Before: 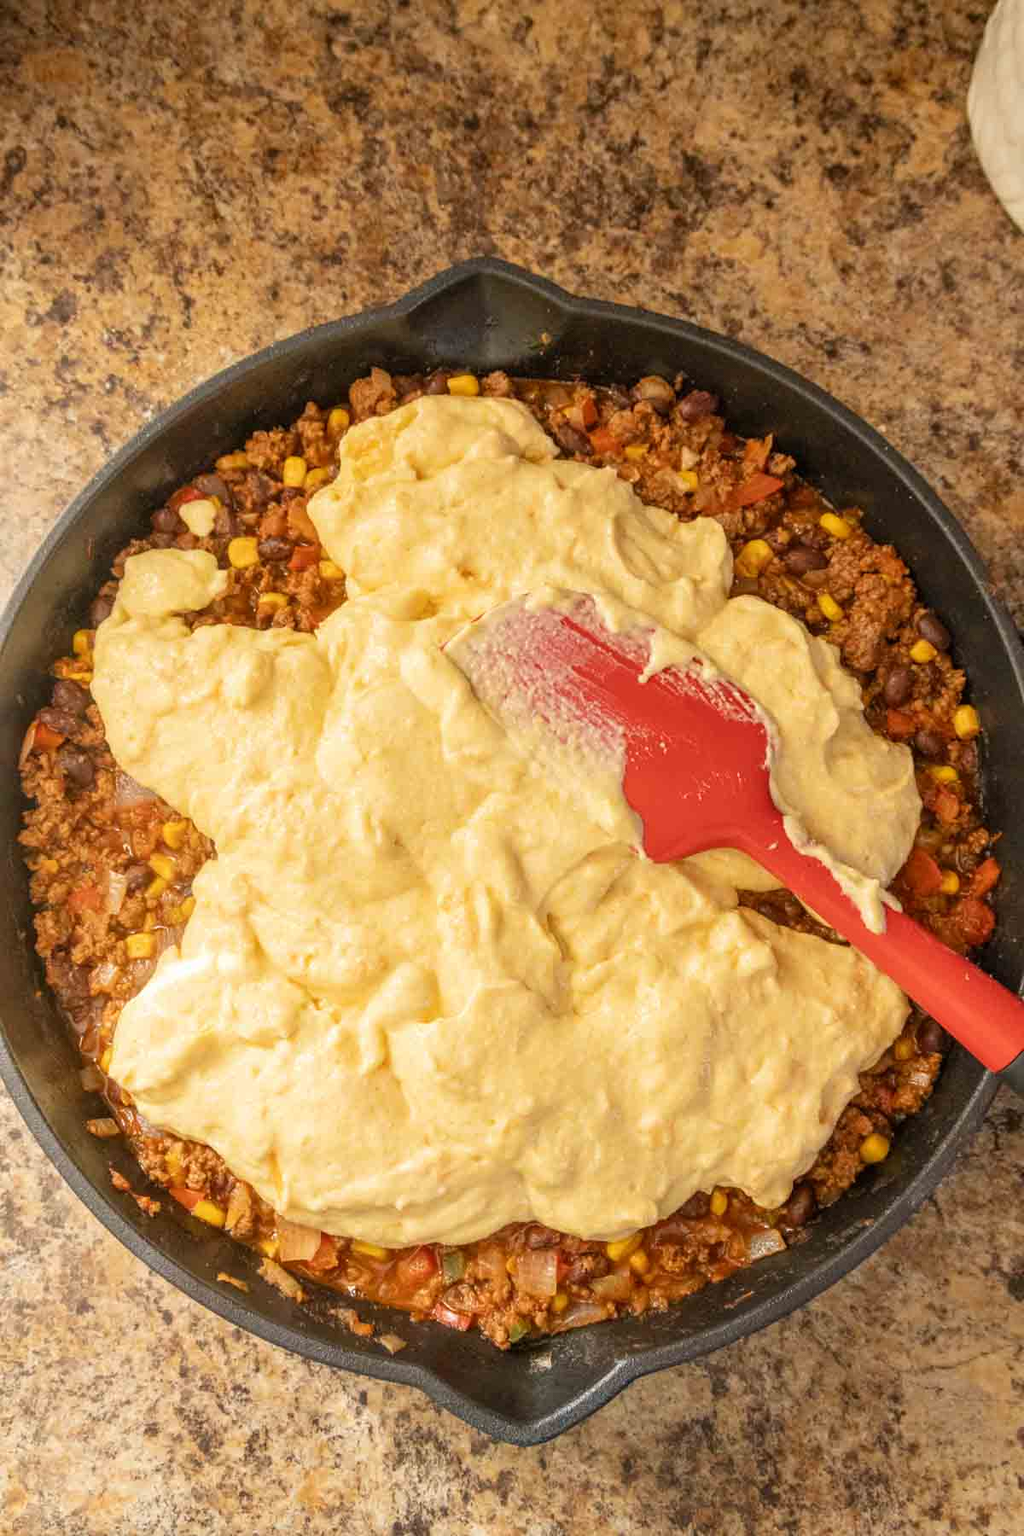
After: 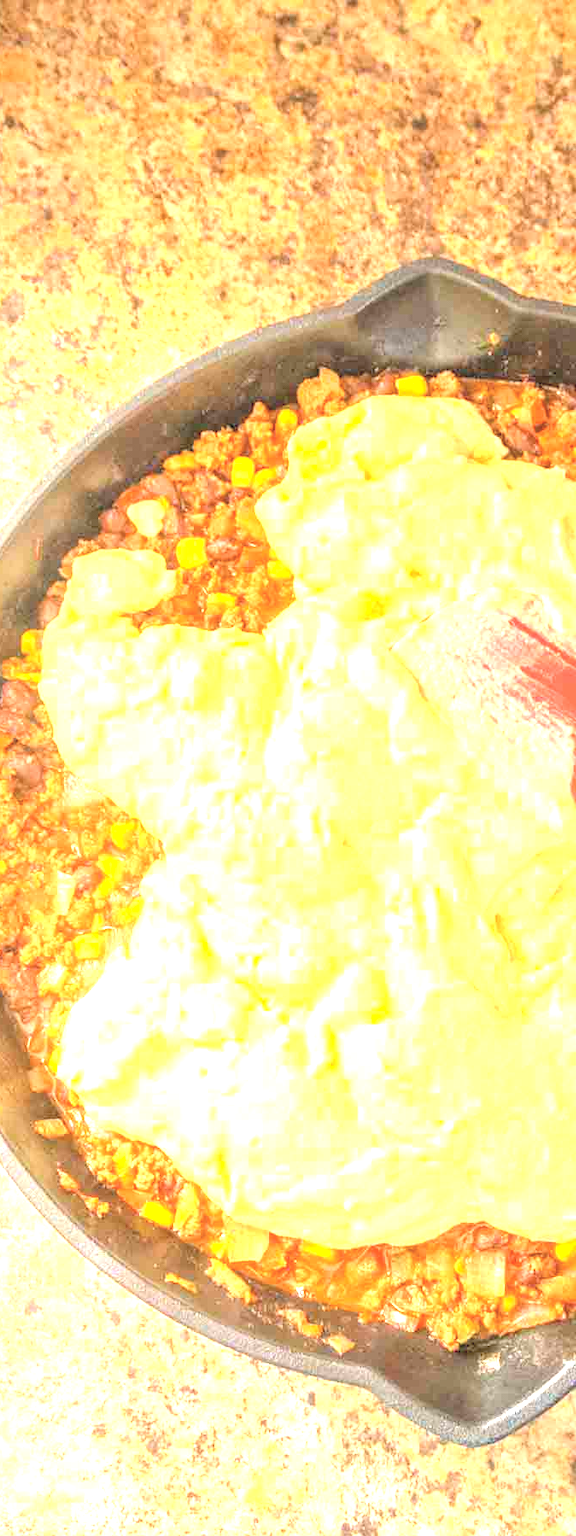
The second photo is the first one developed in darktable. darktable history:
tone equalizer: on, module defaults
contrast brightness saturation: brightness 0.28
exposure: exposure 2 EV, compensate highlight preservation false
crop: left 5.114%, right 38.589%
